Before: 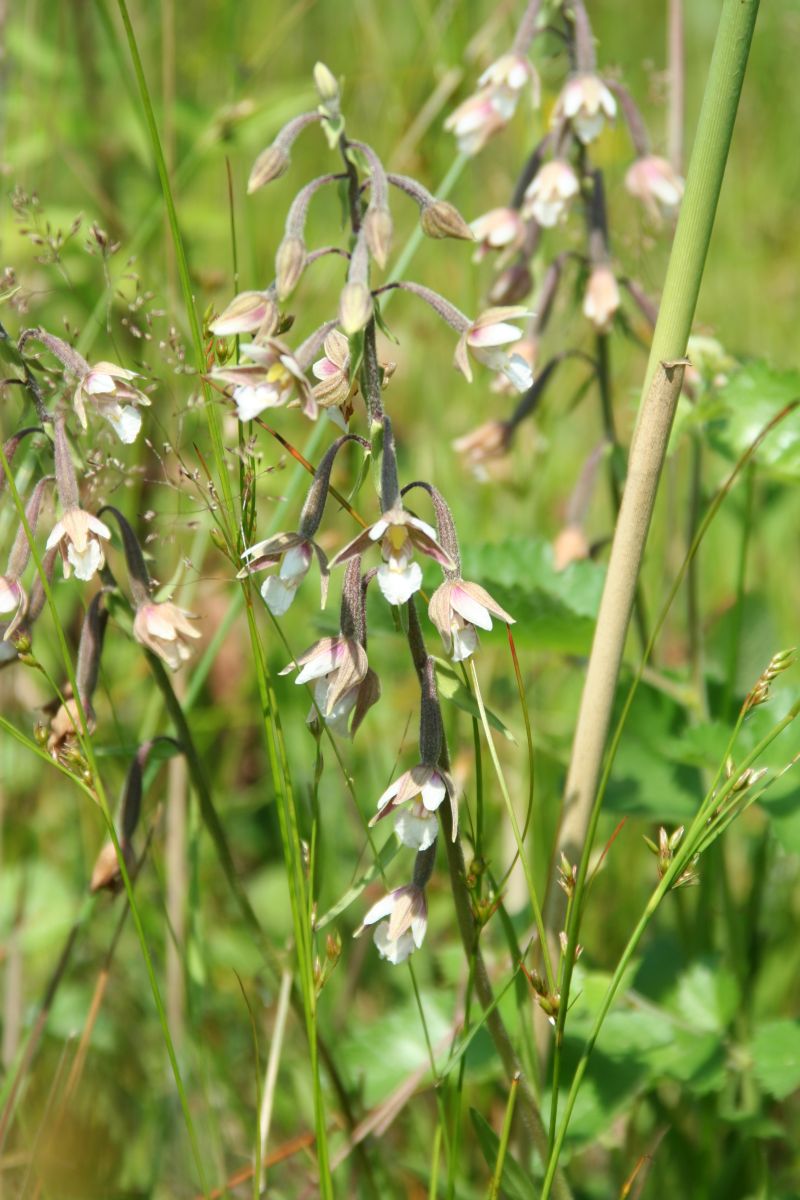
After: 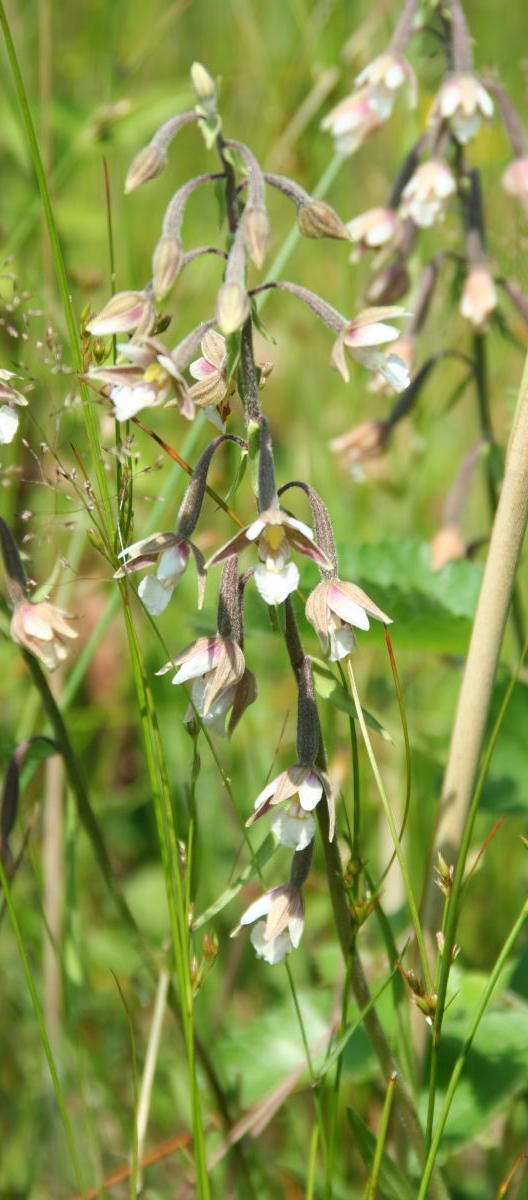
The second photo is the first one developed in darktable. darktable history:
crop: left 15.432%, right 17.87%
